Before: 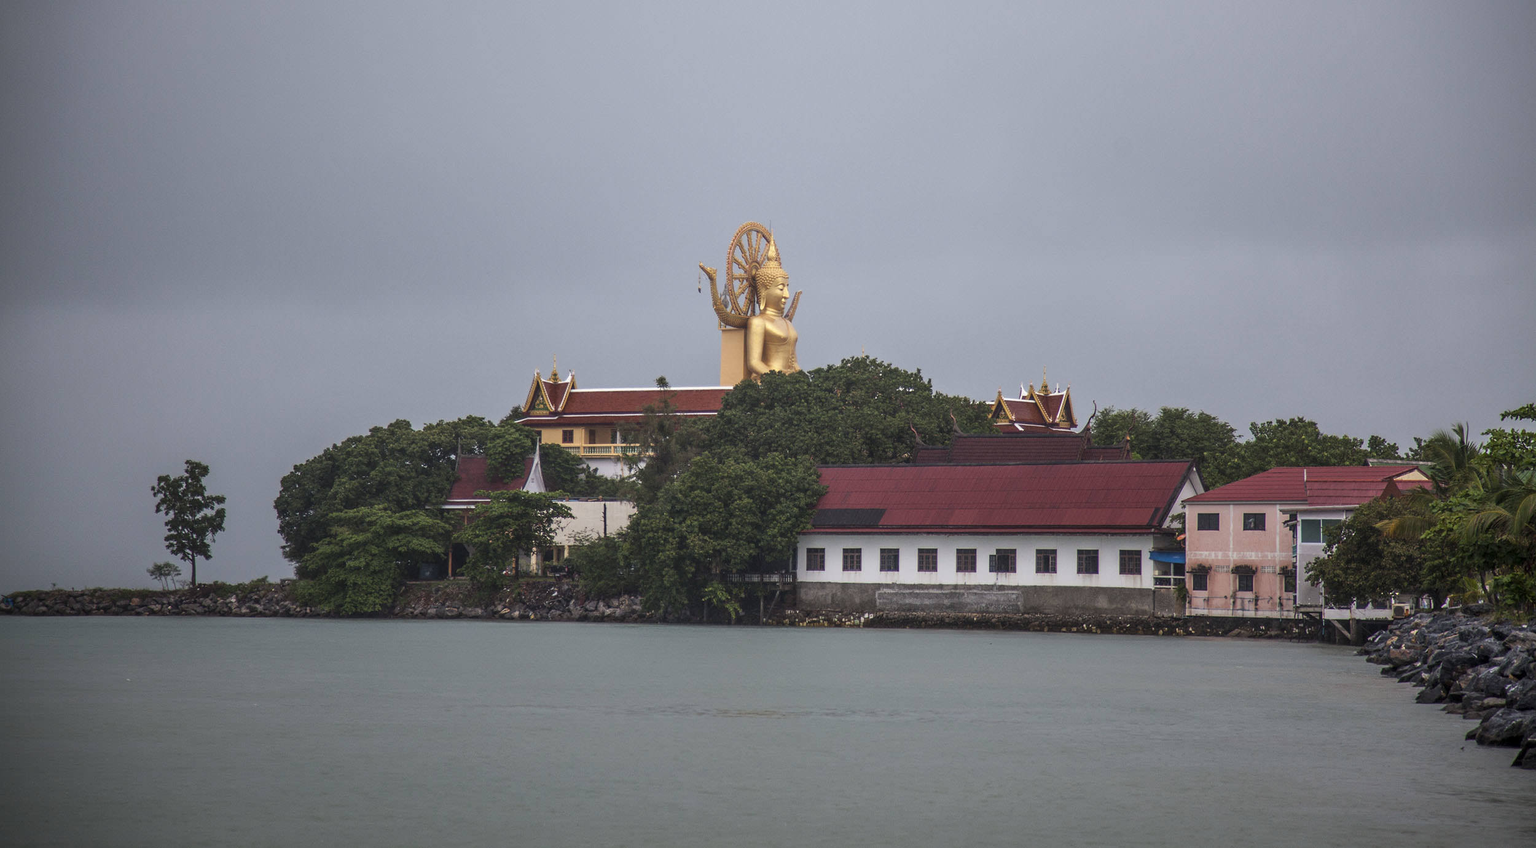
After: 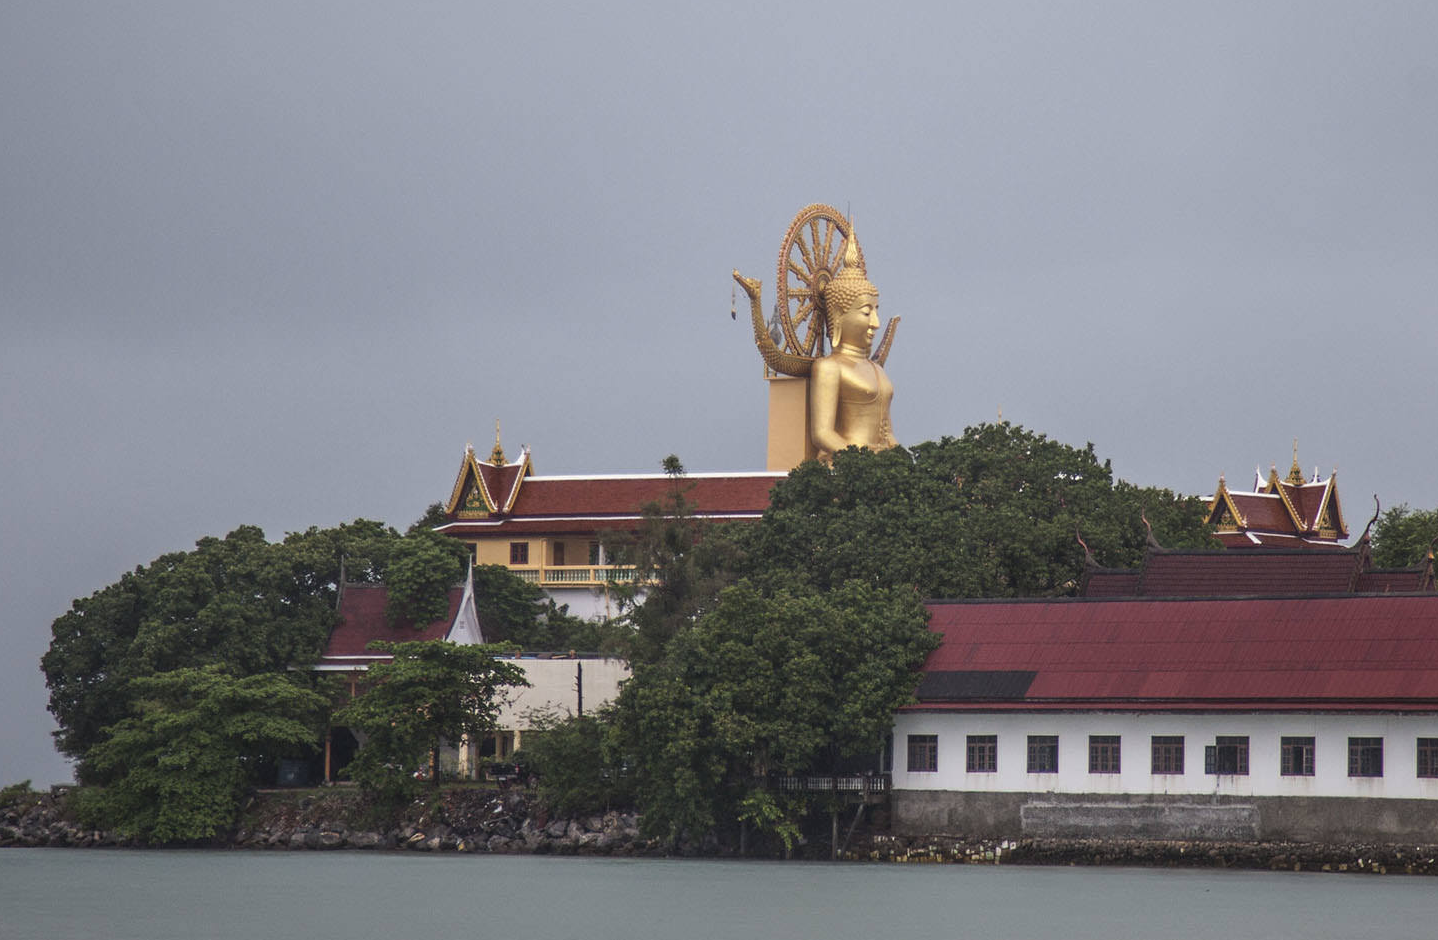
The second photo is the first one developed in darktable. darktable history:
crop: left 16.231%, top 11.398%, right 26.244%, bottom 20.432%
